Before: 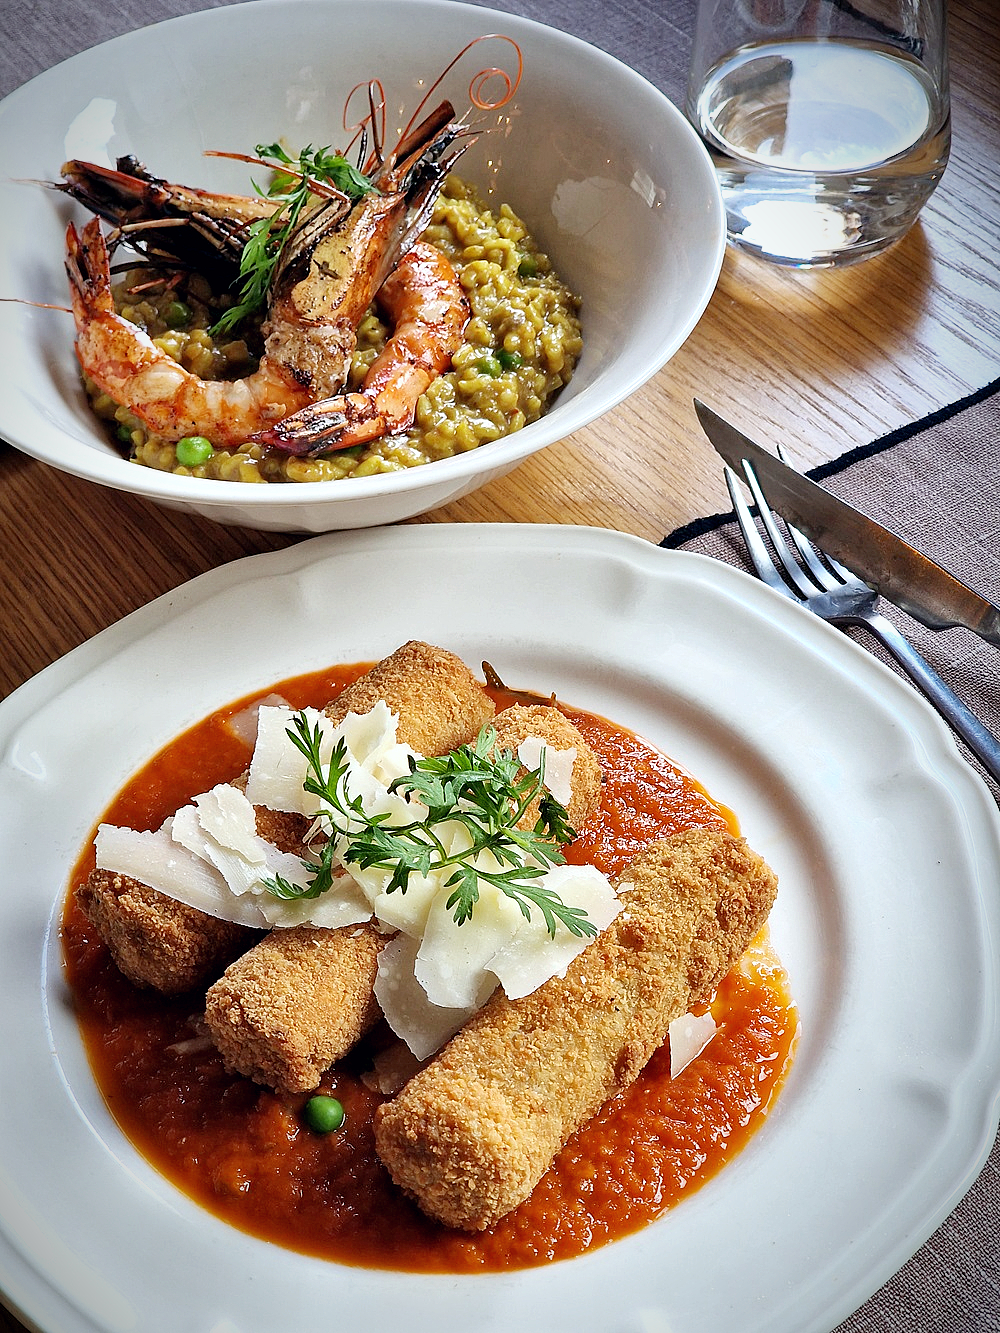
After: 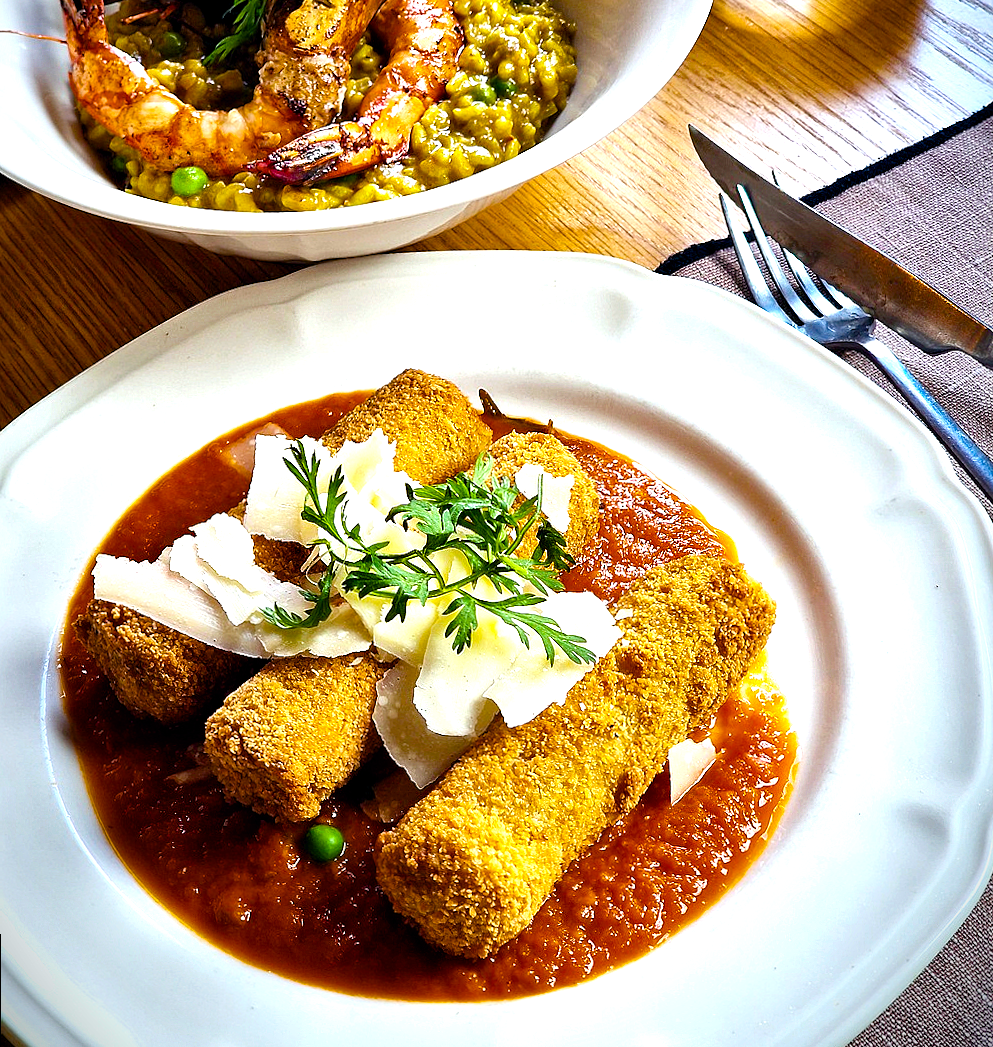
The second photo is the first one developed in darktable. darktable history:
crop and rotate: top 19.998%
rotate and perspective: rotation -0.45°, automatic cropping original format, crop left 0.008, crop right 0.992, crop top 0.012, crop bottom 0.988
color balance rgb: linear chroma grading › global chroma 9%, perceptual saturation grading › global saturation 36%, perceptual saturation grading › shadows 35%, perceptual brilliance grading › global brilliance 21.21%, perceptual brilliance grading › shadows -35%, global vibrance 21.21%
